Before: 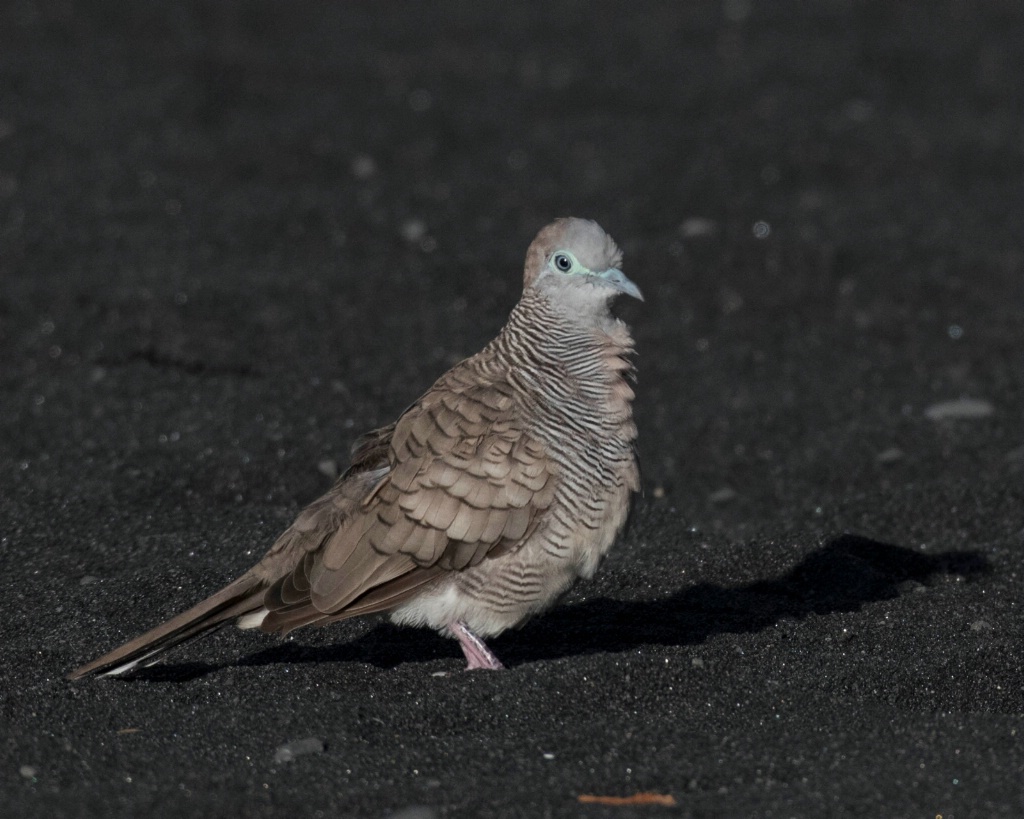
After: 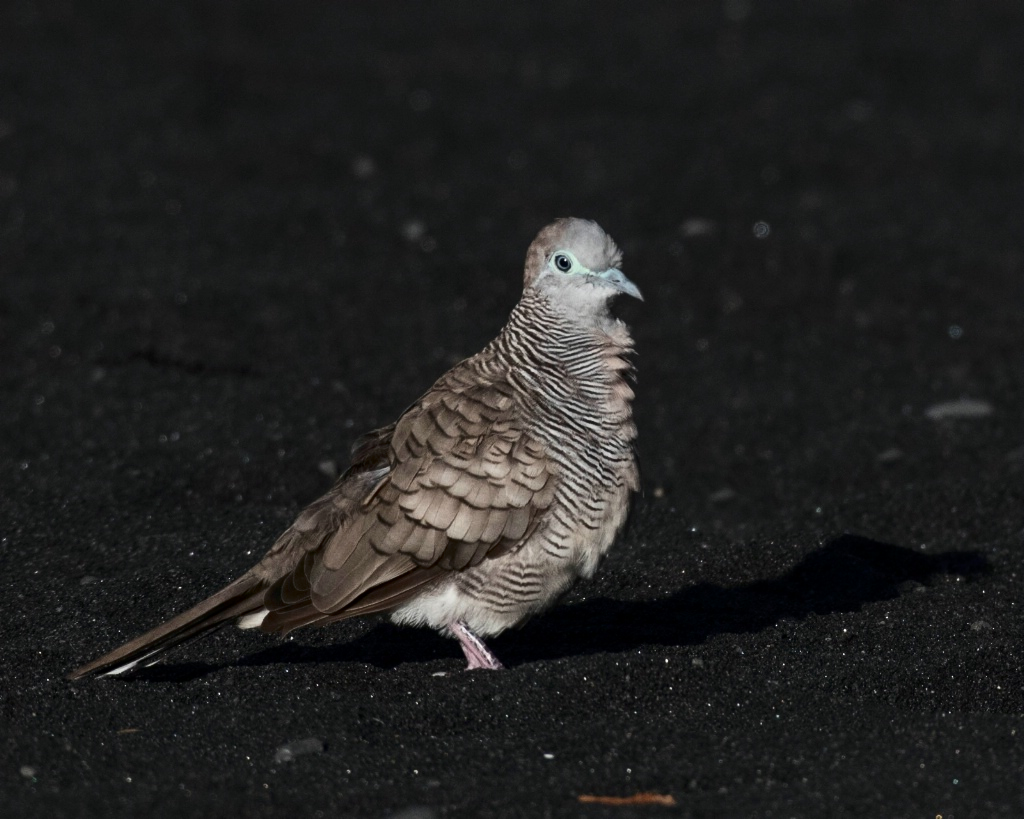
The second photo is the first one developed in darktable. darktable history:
contrast brightness saturation: contrast 0.283
